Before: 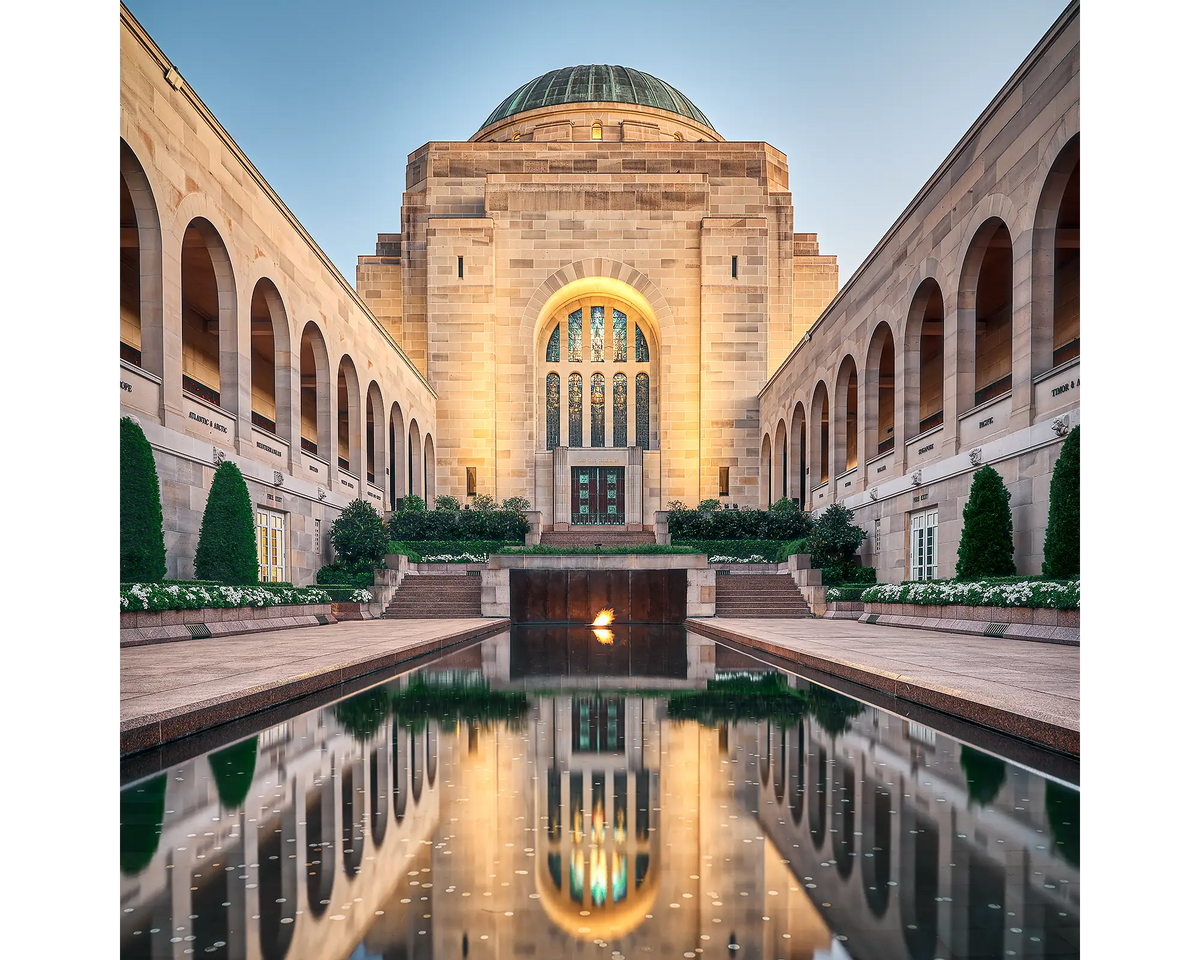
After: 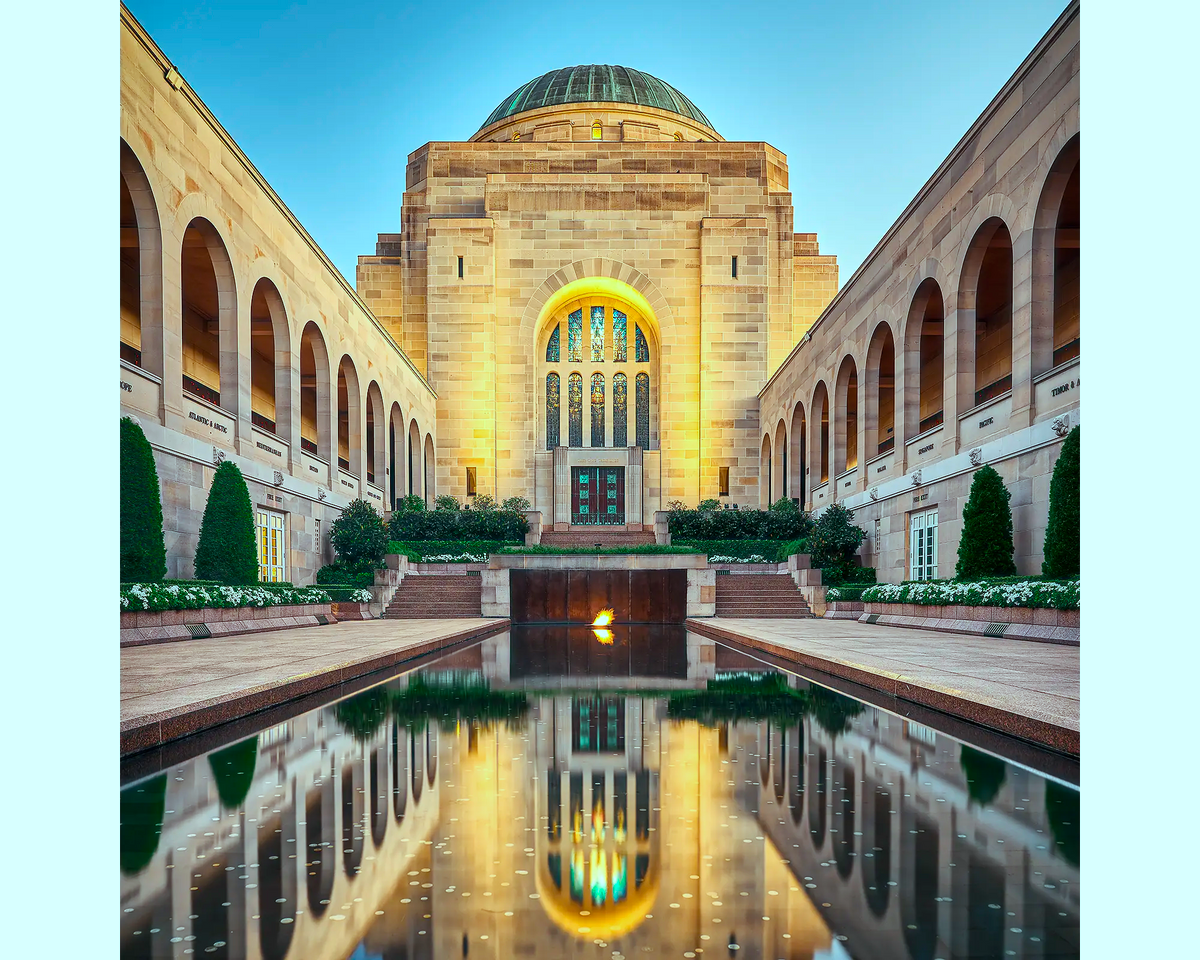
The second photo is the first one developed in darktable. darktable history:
color balance rgb: highlights gain › chroma 4.125%, highlights gain › hue 200°, perceptual saturation grading › global saturation 0.895%, global vibrance 50.613%
haze removal: compatibility mode true, adaptive false
